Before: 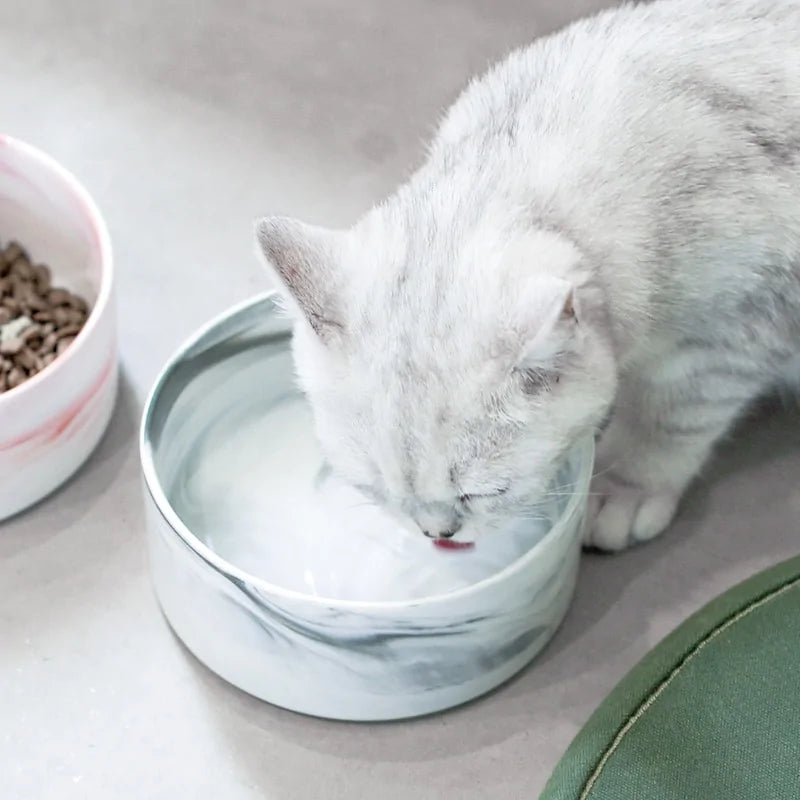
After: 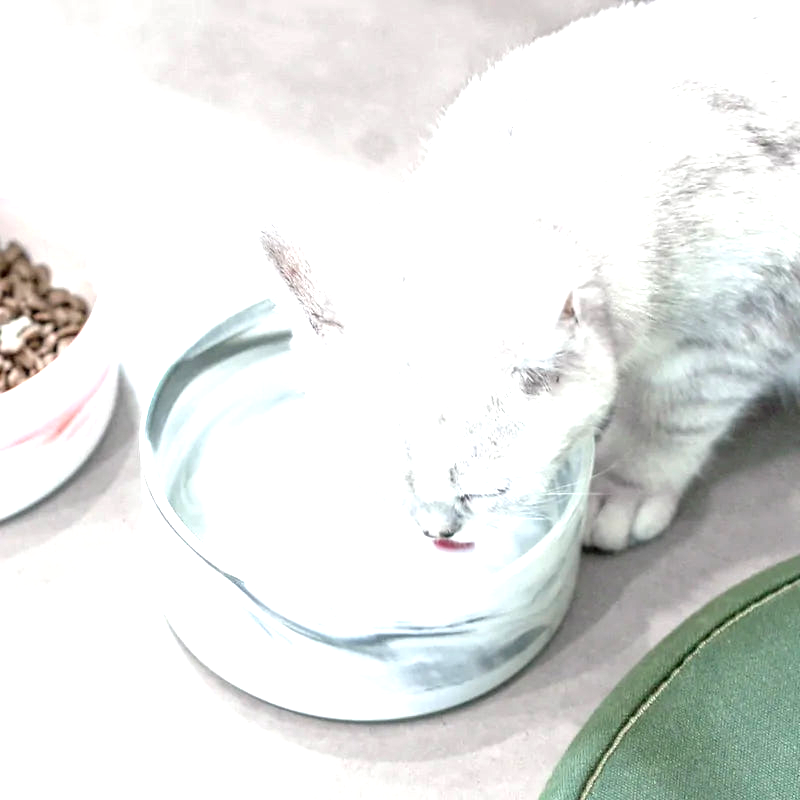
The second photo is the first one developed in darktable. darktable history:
exposure: black level correction 0, exposure 1 EV, compensate exposure bias true, compensate highlight preservation false
local contrast: on, module defaults
